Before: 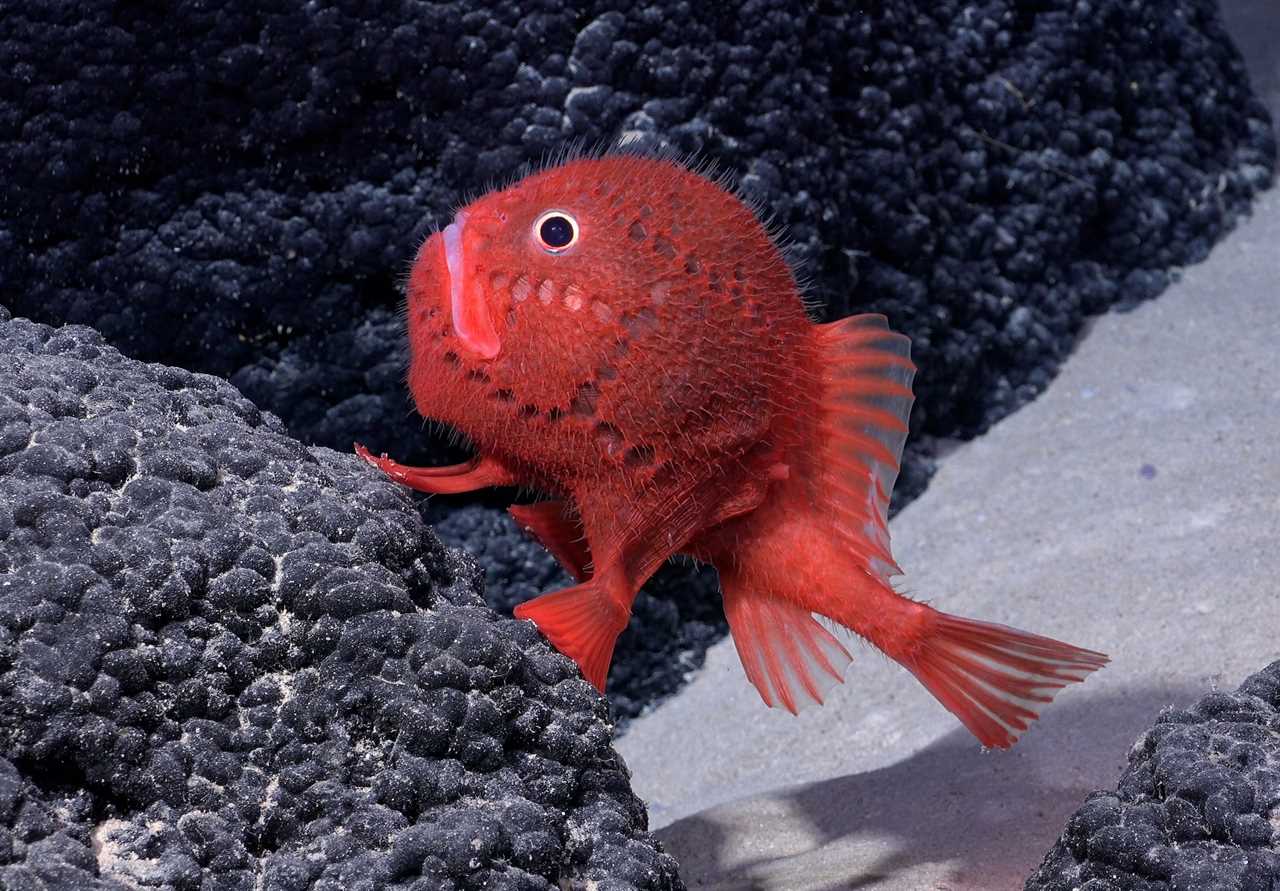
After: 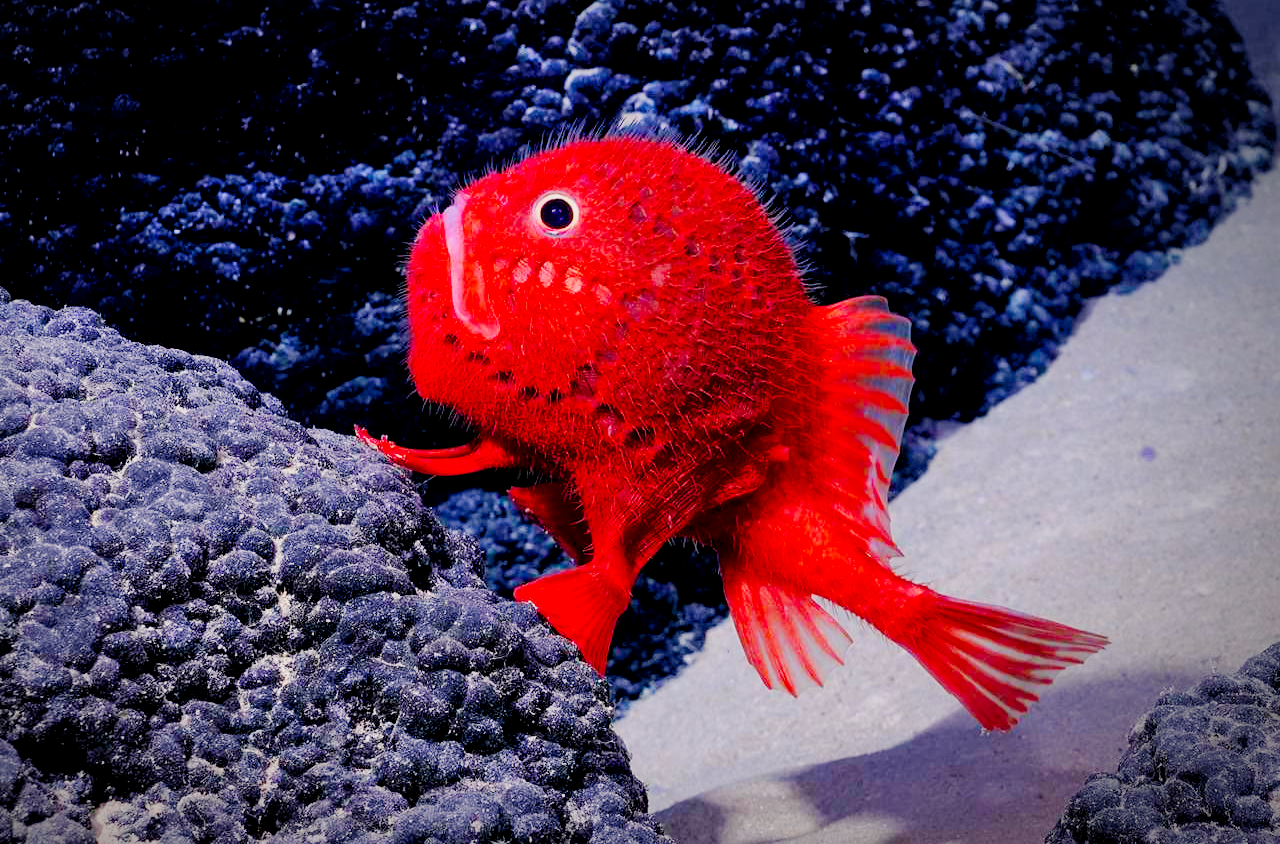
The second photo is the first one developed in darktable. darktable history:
exposure: black level correction 0.01, exposure 0.016 EV, compensate highlight preservation false
color balance rgb: highlights gain › chroma 1.728%, highlights gain › hue 56.2°, perceptual saturation grading › global saturation 0.703%, perceptual saturation grading › highlights -17.365%, perceptual saturation grading › mid-tones 33.069%, perceptual saturation grading › shadows 50.575%, global vibrance 23.625%, contrast -25.1%
tone equalizer: on, module defaults
vignetting: brightness -0.578, saturation -0.249, center (-0.123, -0.005), automatic ratio true
shadows and highlights: shadows 36.93, highlights -27.72, soften with gaussian
base curve: curves: ch0 [(0, 0) (0.032, 0.025) (0.121, 0.166) (0.206, 0.329) (0.605, 0.79) (1, 1)], preserve colors none
crop and rotate: top 2.123%, bottom 3.072%
